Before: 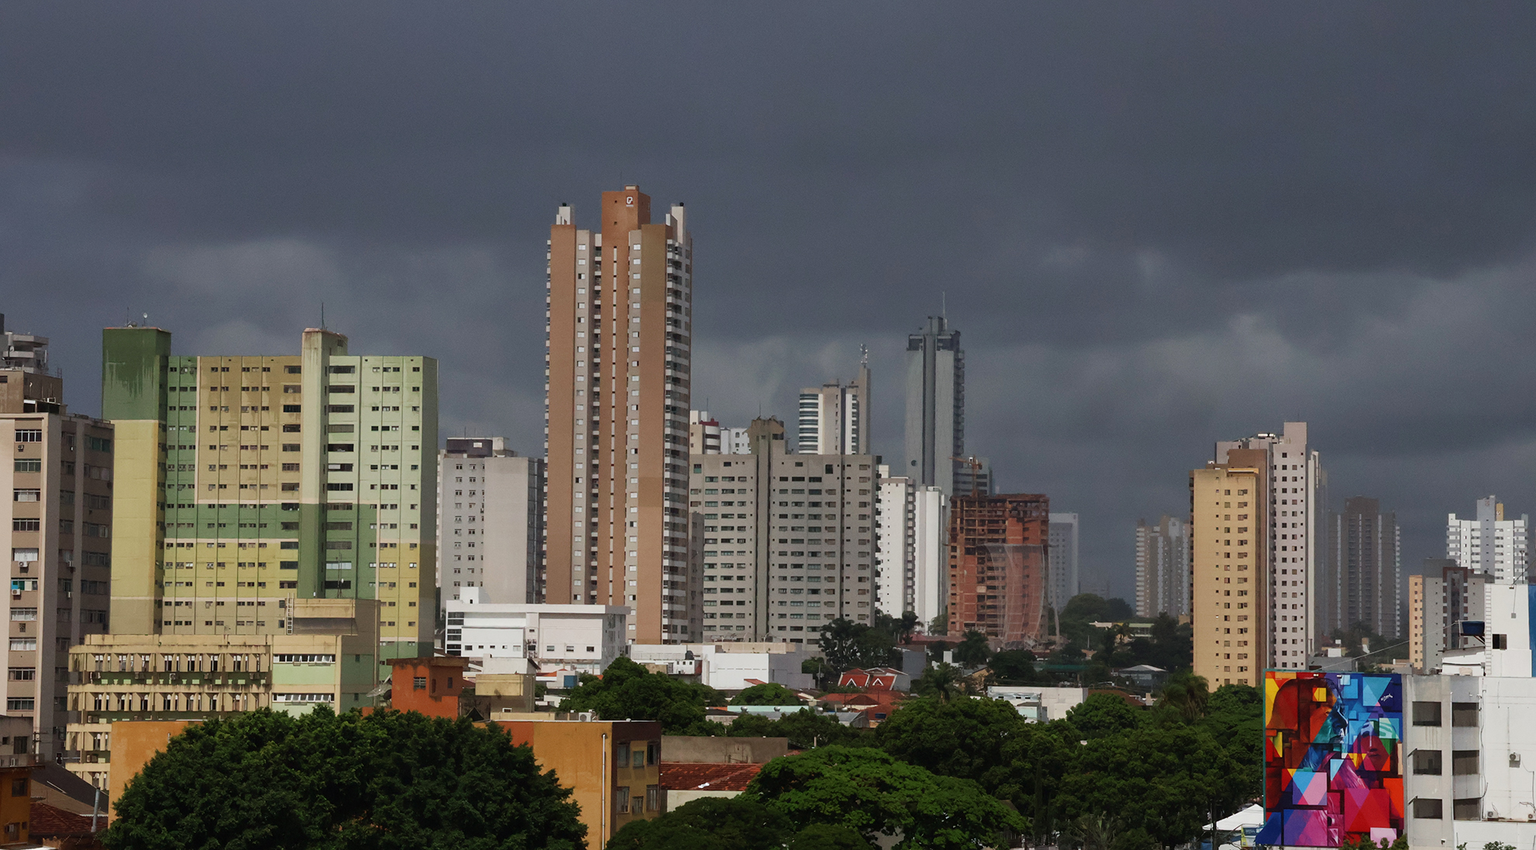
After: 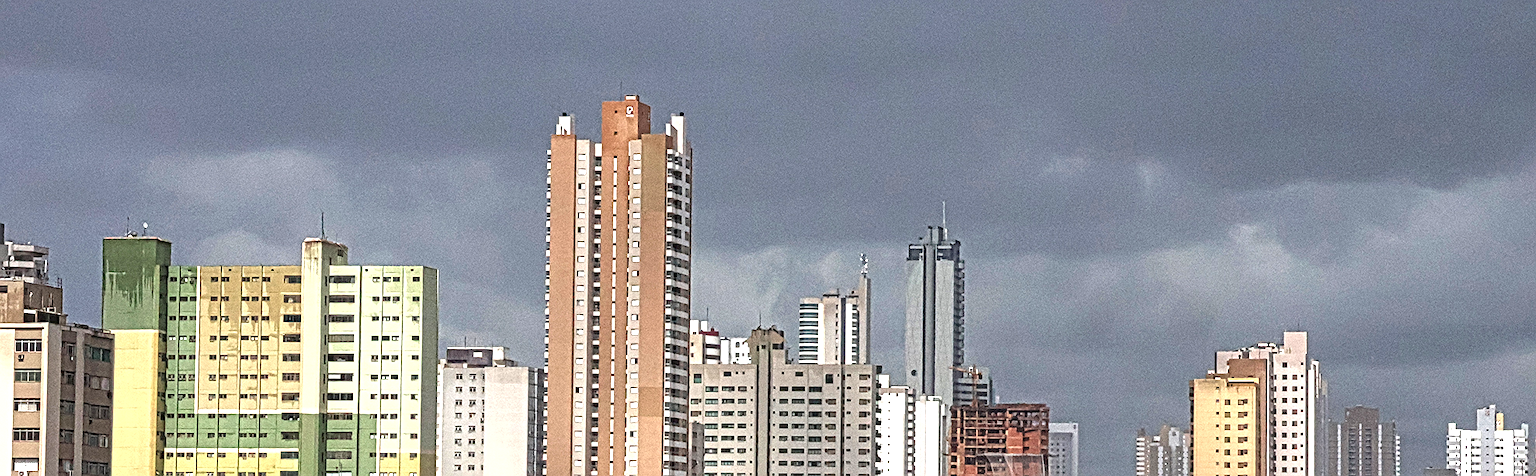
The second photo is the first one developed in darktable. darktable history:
crop and rotate: top 10.605%, bottom 33.274%
local contrast: mode bilateral grid, contrast 20, coarseness 3, detail 300%, midtone range 0.2
contrast equalizer: y [[0.5 ×6], [0.5 ×6], [0.5, 0.5, 0.501, 0.545, 0.707, 0.863], [0 ×6], [0 ×6]]
exposure: black level correction 0, exposure 1.379 EV, compensate exposure bias true, compensate highlight preservation false
